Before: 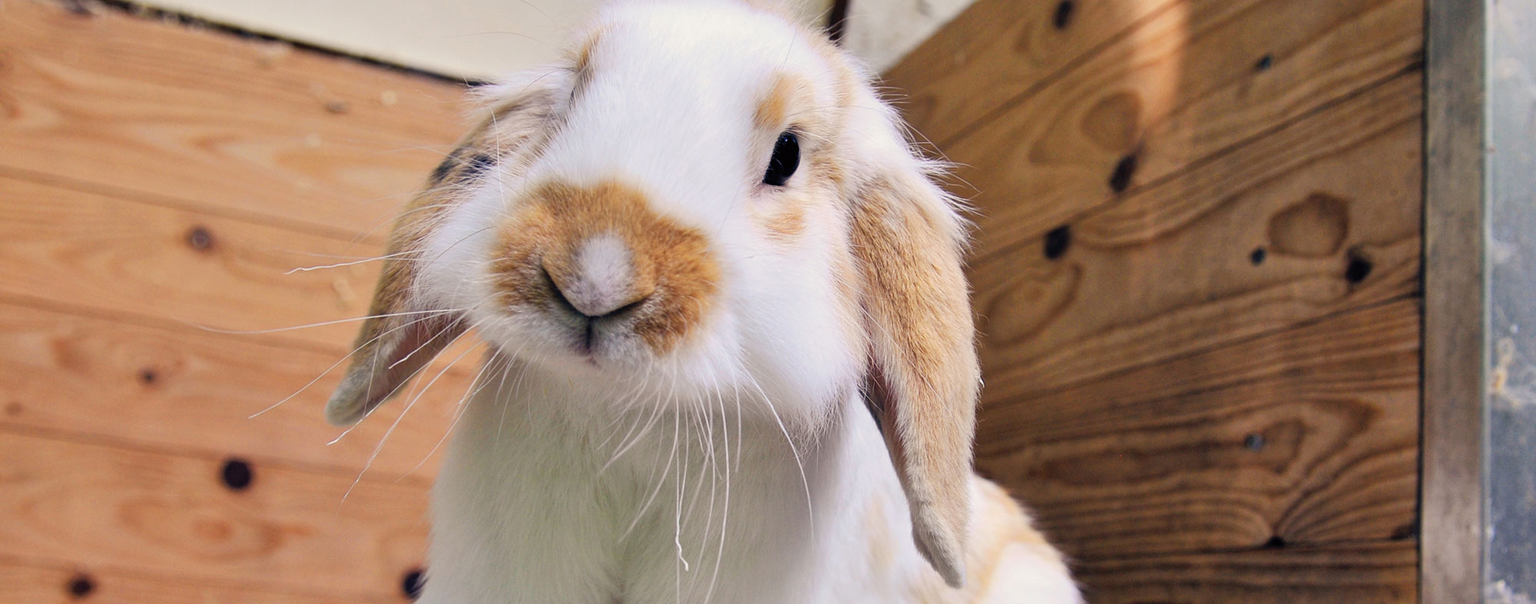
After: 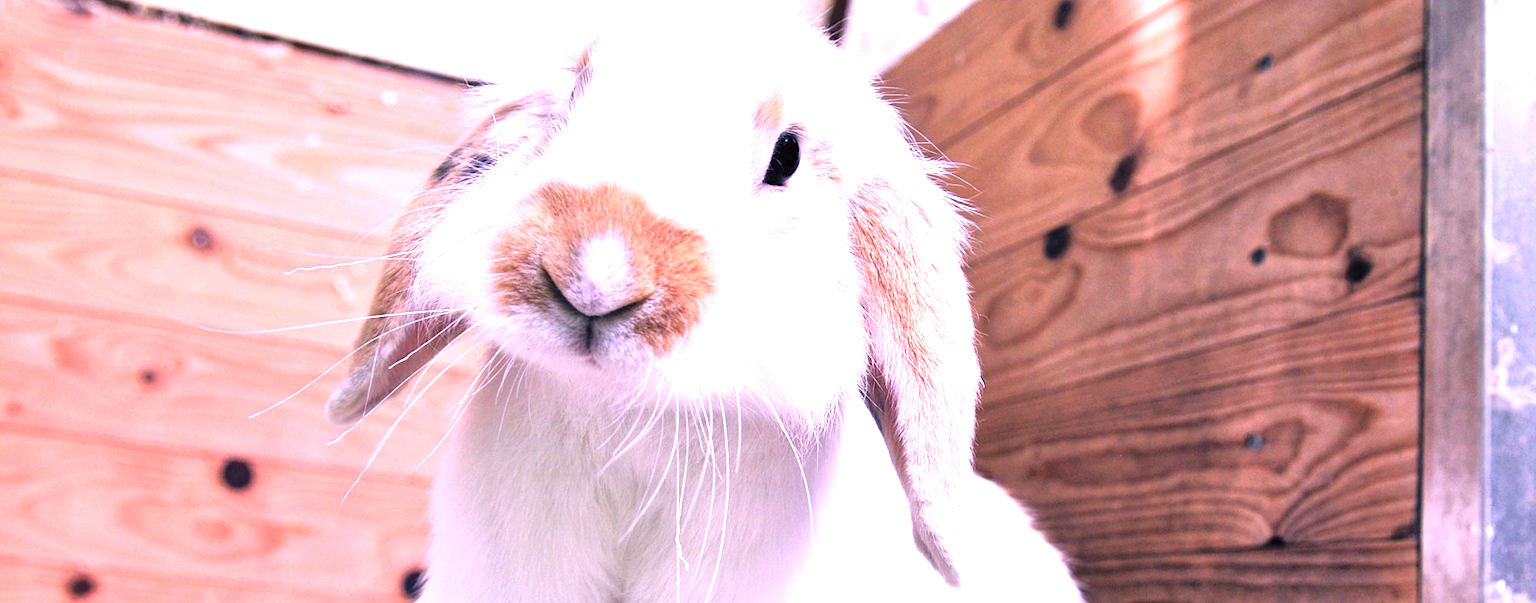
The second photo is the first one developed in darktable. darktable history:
exposure: black level correction 0, exposure 1.3 EV, compensate exposure bias true, compensate highlight preservation false
color correction: highlights a* 15.03, highlights b* -25.07
